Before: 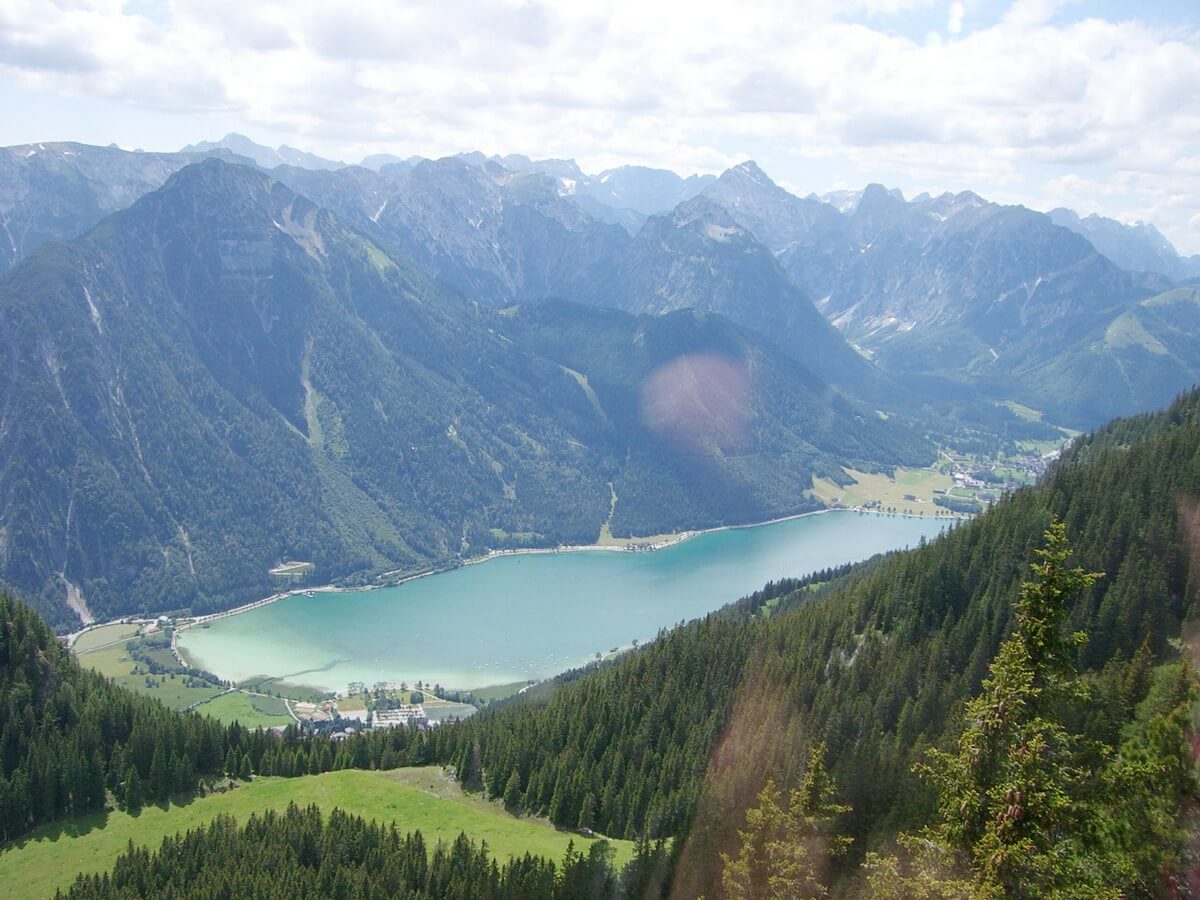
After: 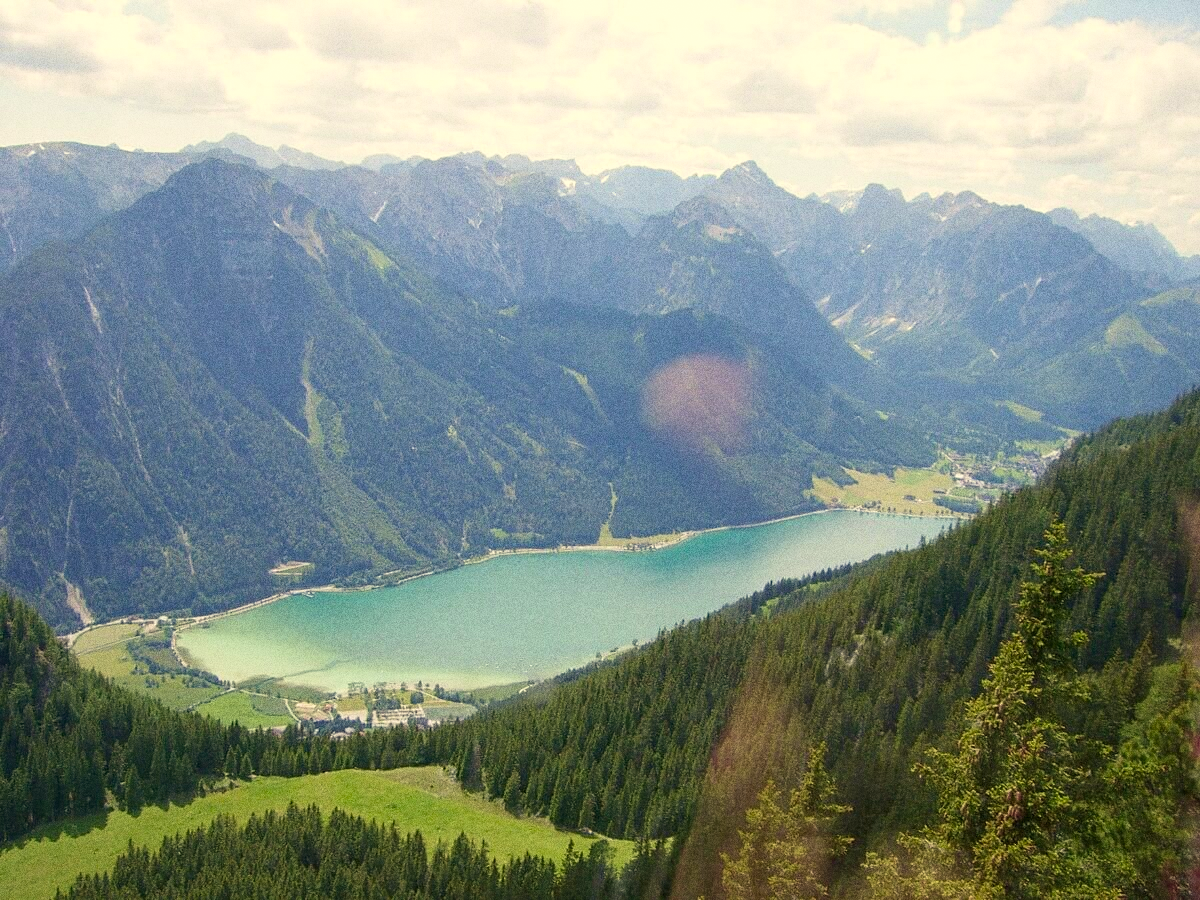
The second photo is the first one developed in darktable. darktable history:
grain: coarseness 0.09 ISO, strength 40%
color correction: highlights a* 1.39, highlights b* 17.83
velvia: on, module defaults
haze removal: compatibility mode true, adaptive false
